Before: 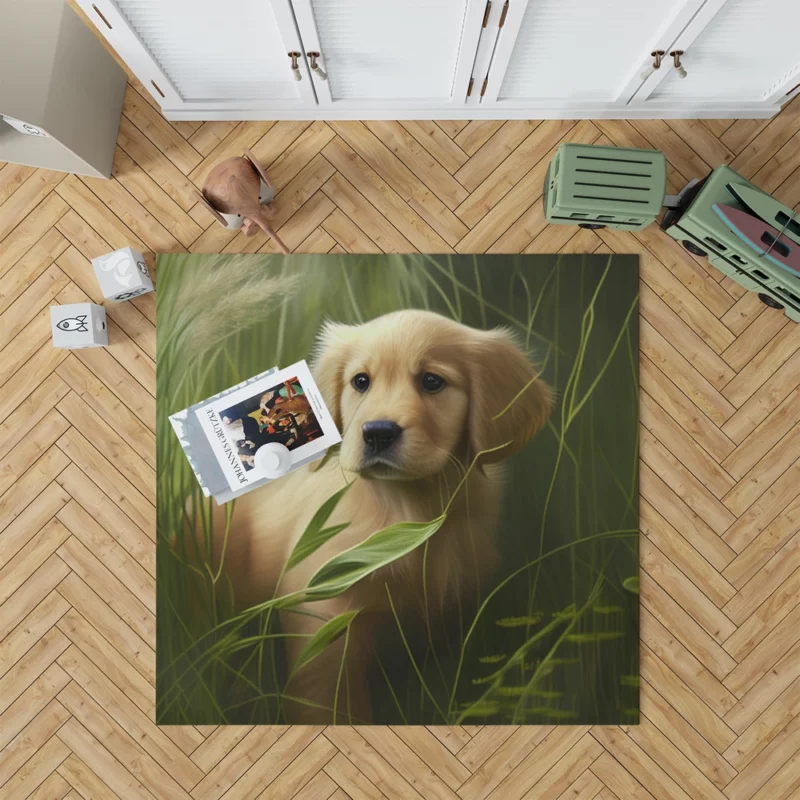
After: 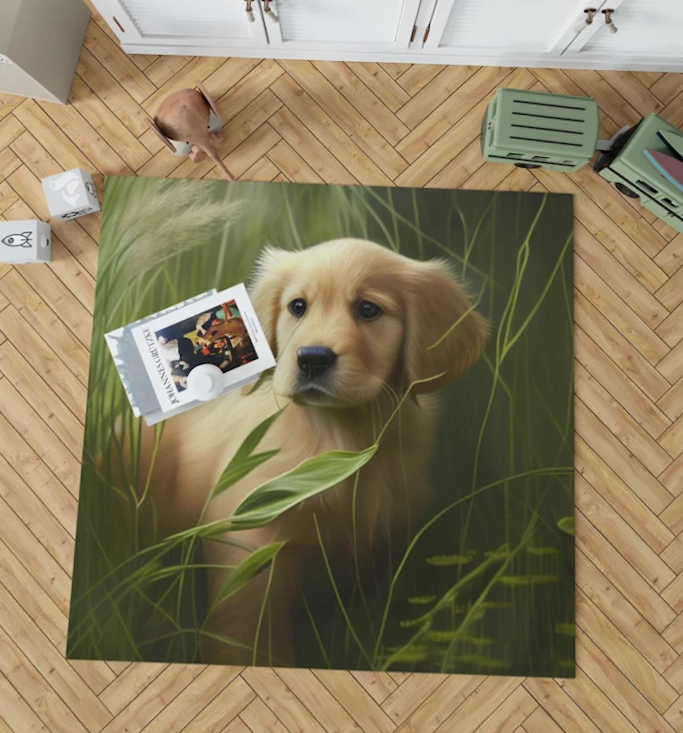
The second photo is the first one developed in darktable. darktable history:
rotate and perspective: rotation 0.215°, lens shift (vertical) -0.139, crop left 0.069, crop right 0.939, crop top 0.002, crop bottom 0.996
crop and rotate: angle -1.96°, left 3.097%, top 4.154%, right 1.586%, bottom 0.529%
